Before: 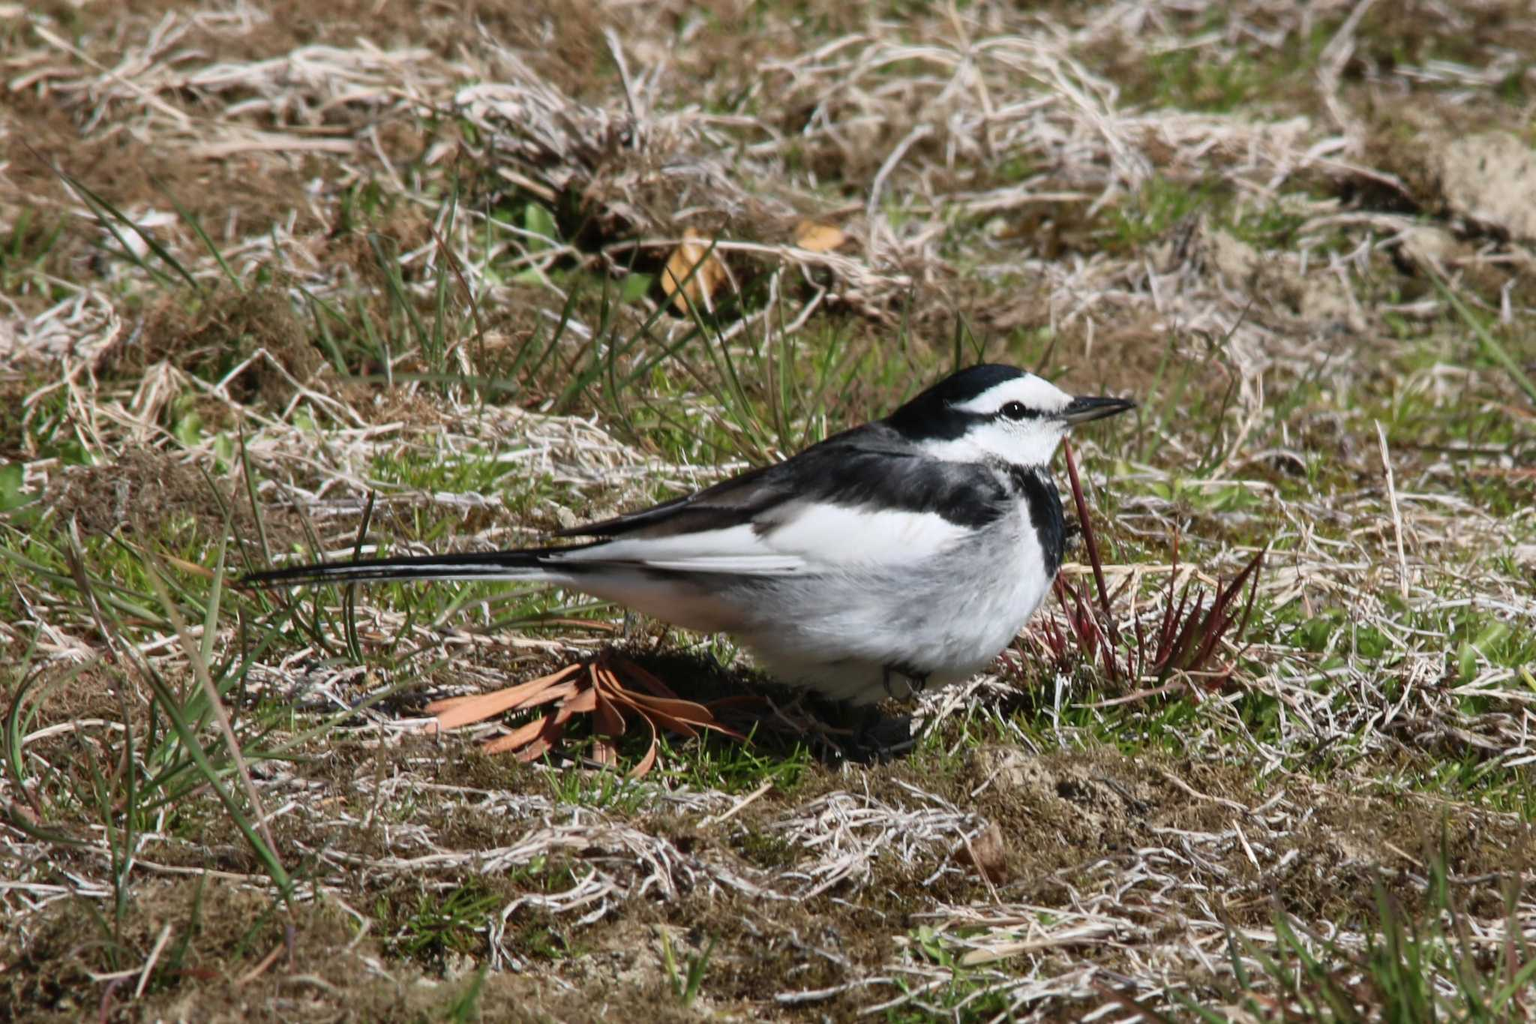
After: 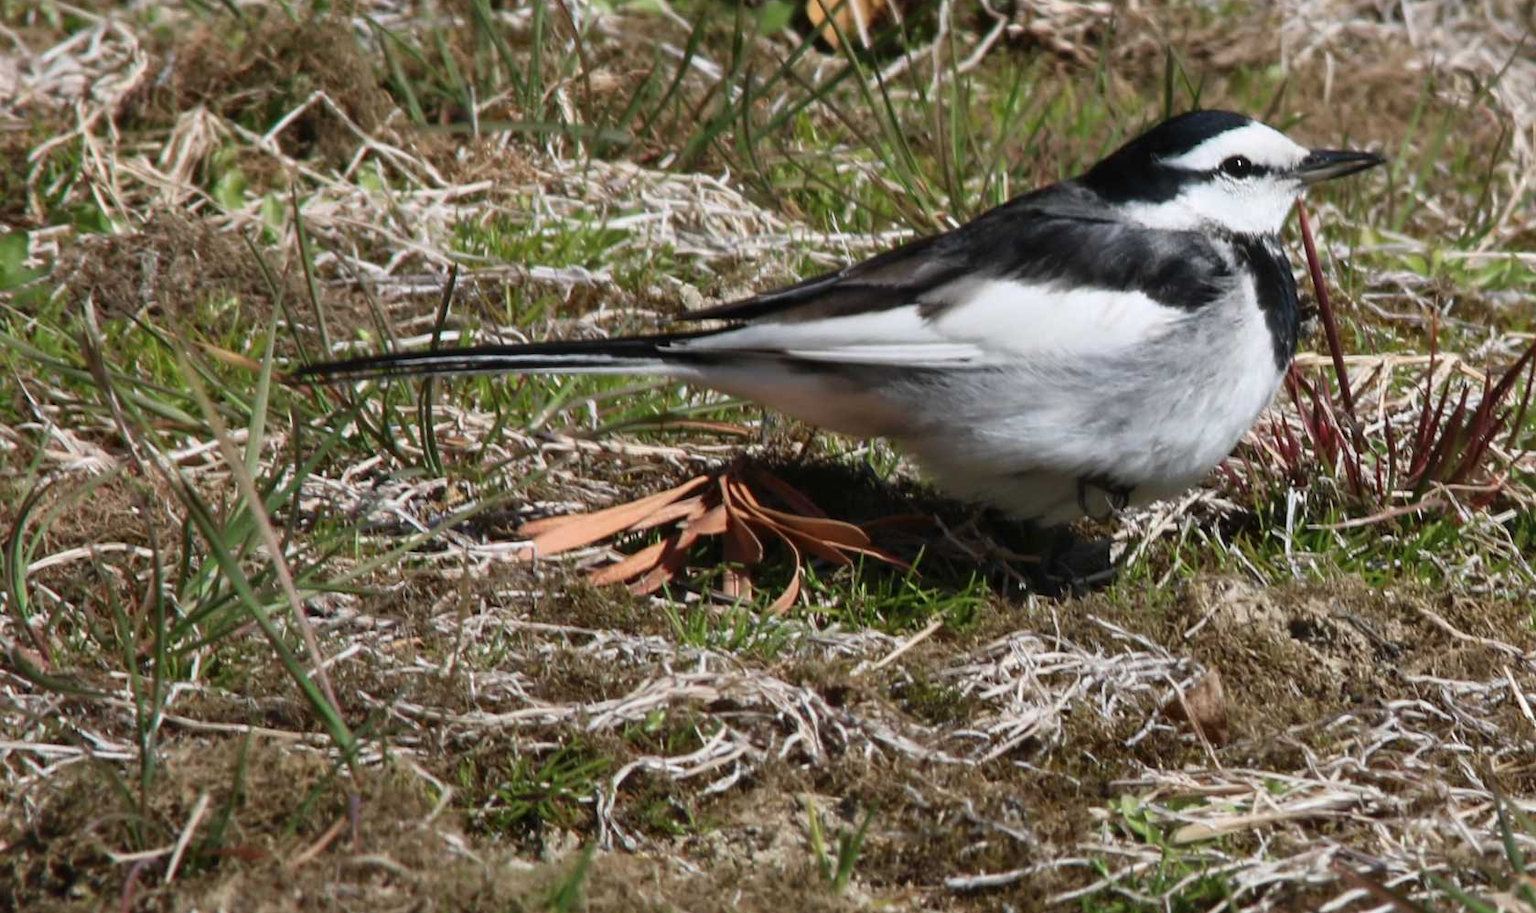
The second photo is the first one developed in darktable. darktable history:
crop: top 26.742%, right 18.007%
